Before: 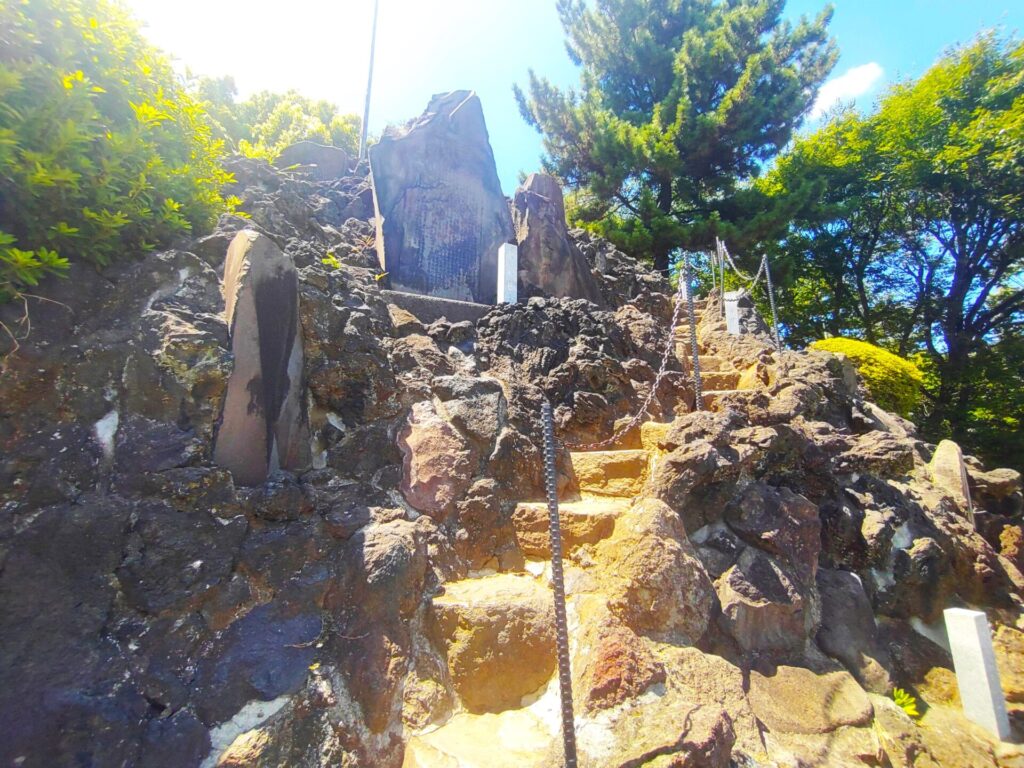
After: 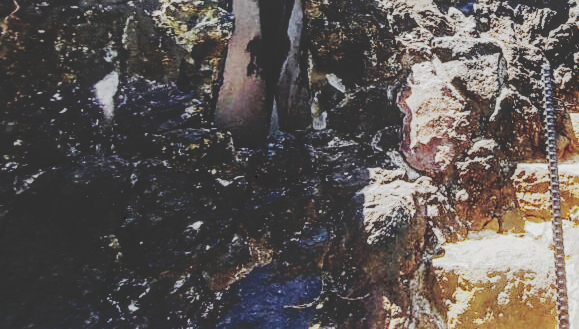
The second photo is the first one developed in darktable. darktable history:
color correction: highlights b* 0.039, saturation 0.588
tone equalizer: on, module defaults
crop: top 44.241%, right 43.391%, bottom 12.844%
local contrast: highlights 0%, shadows 5%, detail 134%
filmic rgb: black relative exposure -5.08 EV, white relative exposure 3.99 EV, hardness 2.88, contrast 1.41, highlights saturation mix -20.11%, add noise in highlights 0.002, preserve chrominance no, color science v3 (2019), use custom middle-gray values true, contrast in highlights soft
sharpen: amount 0.21
tone curve: curves: ch0 [(0, 0) (0.003, 0.198) (0.011, 0.198) (0.025, 0.198) (0.044, 0.198) (0.069, 0.201) (0.1, 0.202) (0.136, 0.207) (0.177, 0.212) (0.224, 0.222) (0.277, 0.27) (0.335, 0.332) (0.399, 0.422) (0.468, 0.542) (0.543, 0.626) (0.623, 0.698) (0.709, 0.764) (0.801, 0.82) (0.898, 0.863) (1, 1)], preserve colors none
